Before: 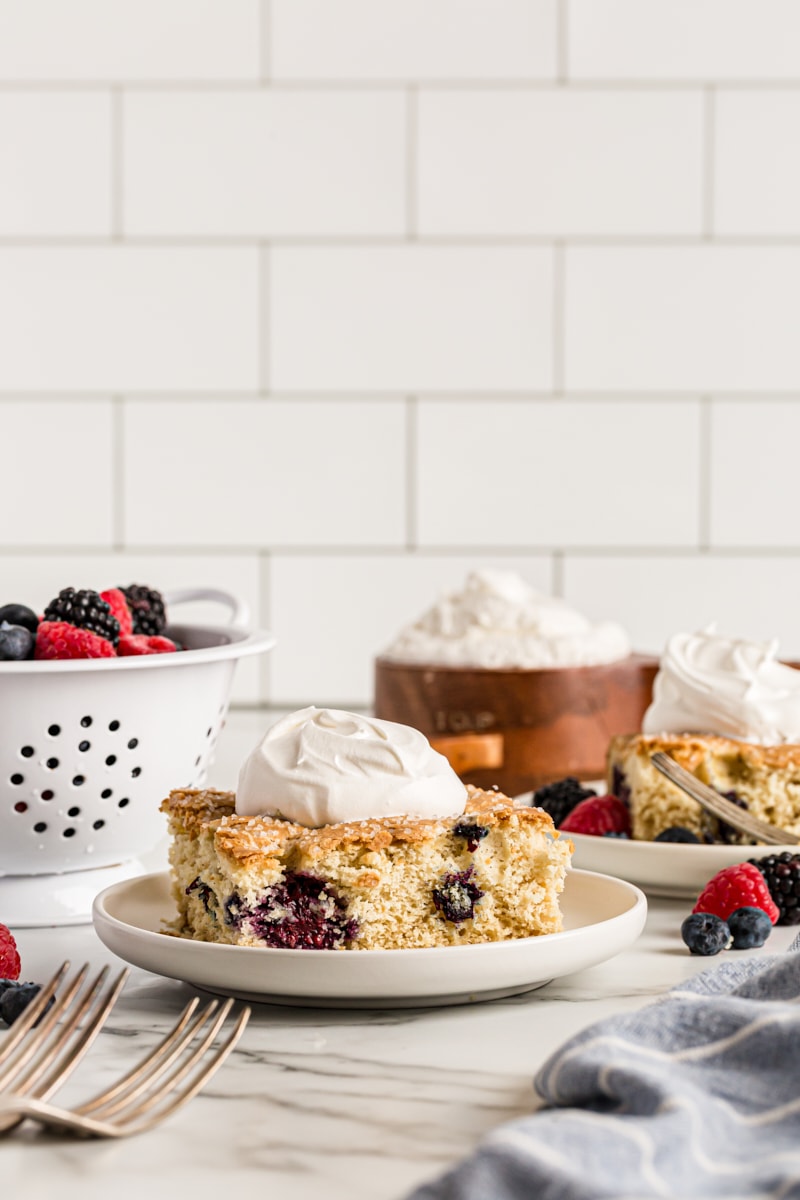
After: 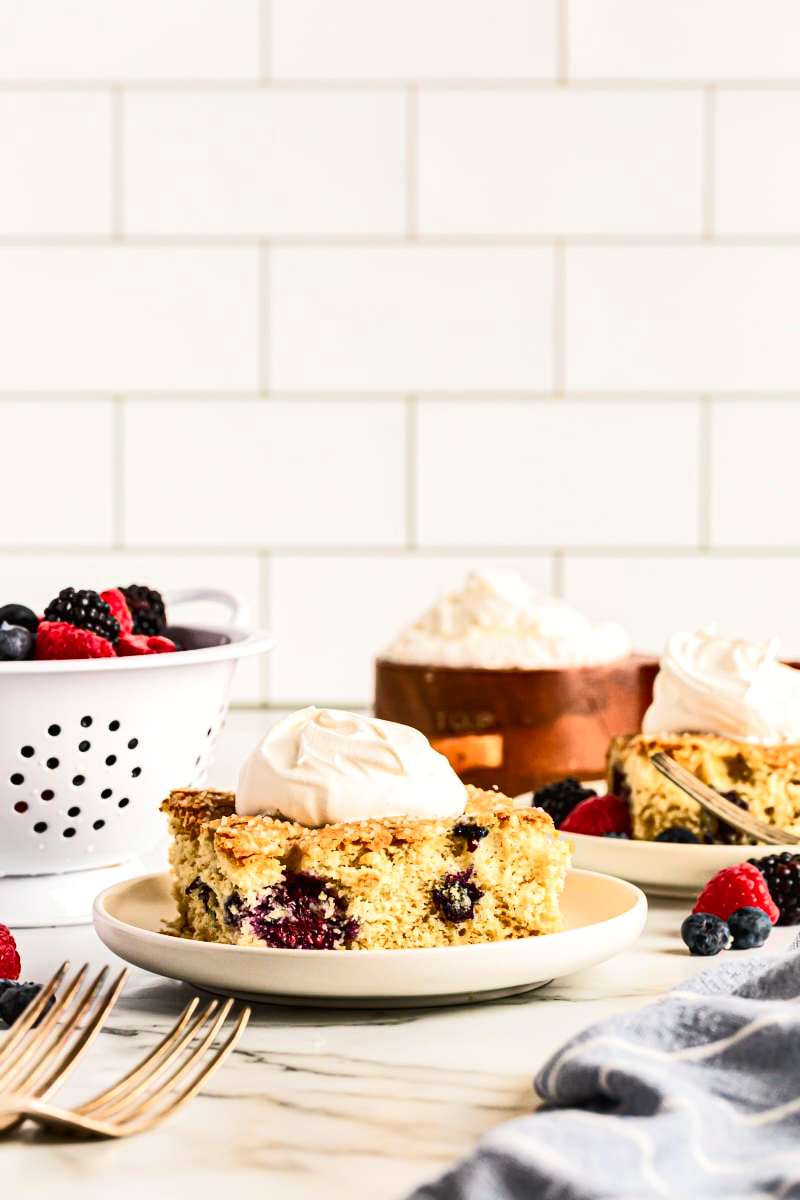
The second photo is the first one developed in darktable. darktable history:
shadows and highlights: low approximation 0.01, soften with gaussian
exposure: black level correction 0.001, exposure 0.5 EV, compensate highlight preservation false
tone curve: curves: ch0 [(0, 0.024) (0.031, 0.027) (0.113, 0.069) (0.198, 0.18) (0.304, 0.303) (0.441, 0.462) (0.557, 0.6) (0.711, 0.79) (0.812, 0.878) (0.927, 0.935) (1, 0.963)]; ch1 [(0, 0) (0.222, 0.2) (0.343, 0.325) (0.45, 0.441) (0.502, 0.501) (0.527, 0.534) (0.55, 0.561) (0.632, 0.656) (0.735, 0.754) (1, 1)]; ch2 [(0, 0) (0.249, 0.222) (0.352, 0.348) (0.424, 0.439) (0.476, 0.482) (0.499, 0.501) (0.517, 0.516) (0.532, 0.544) (0.558, 0.585) (0.596, 0.629) (0.726, 0.745) (0.82, 0.796) (0.998, 0.928)], color space Lab, independent channels, preserve colors none
